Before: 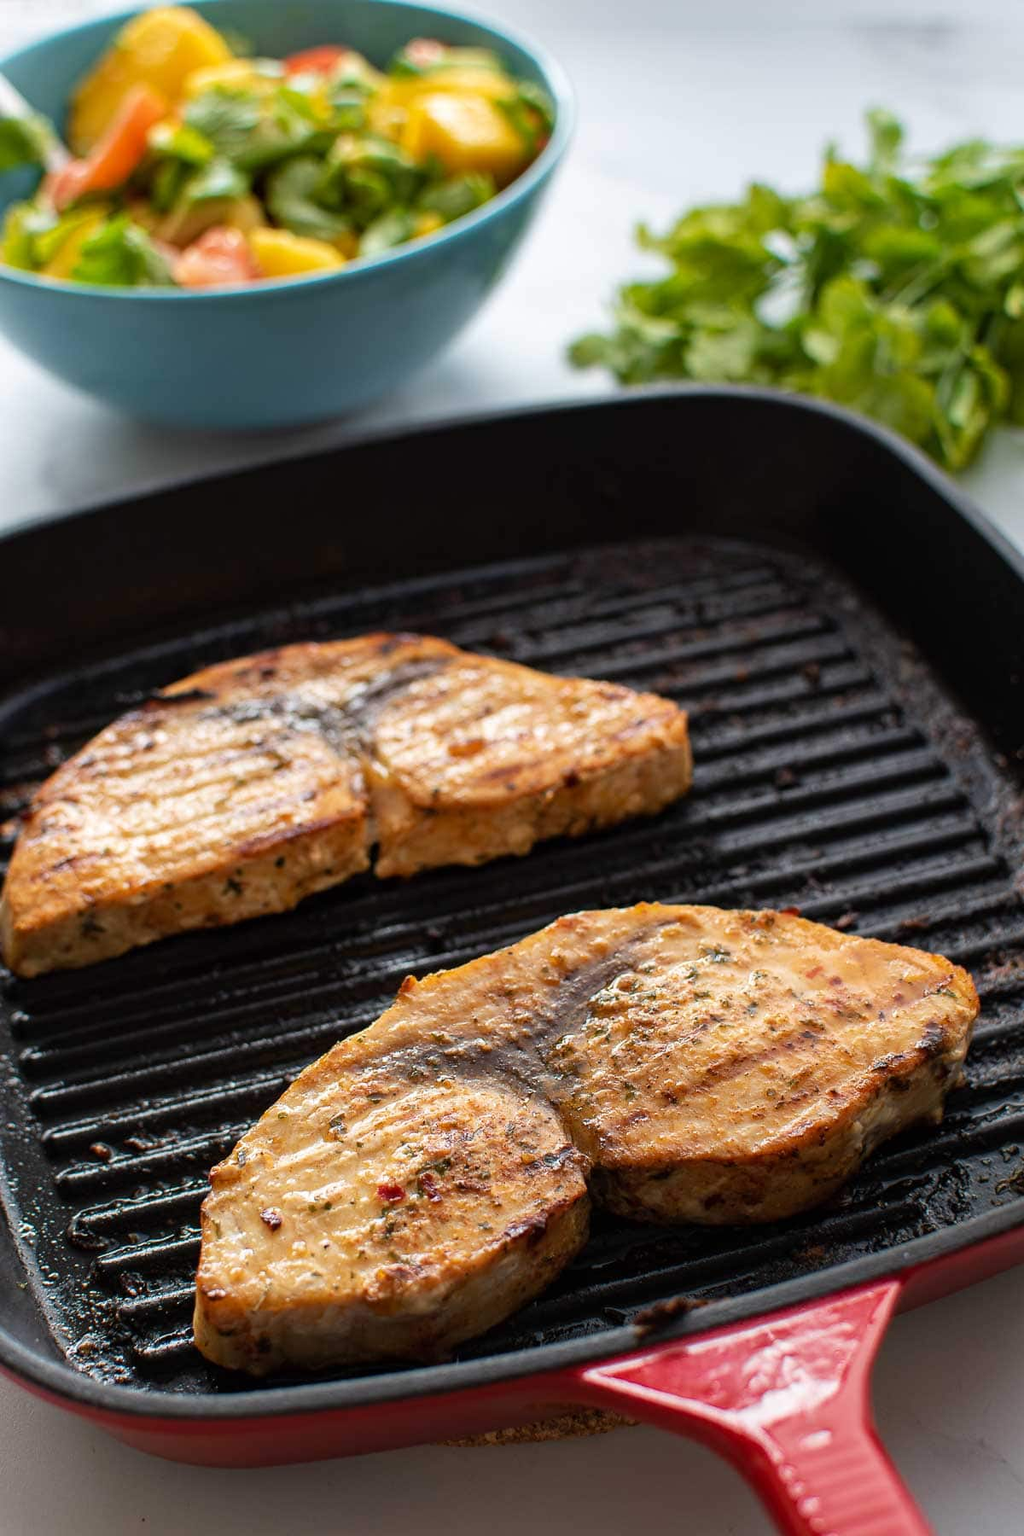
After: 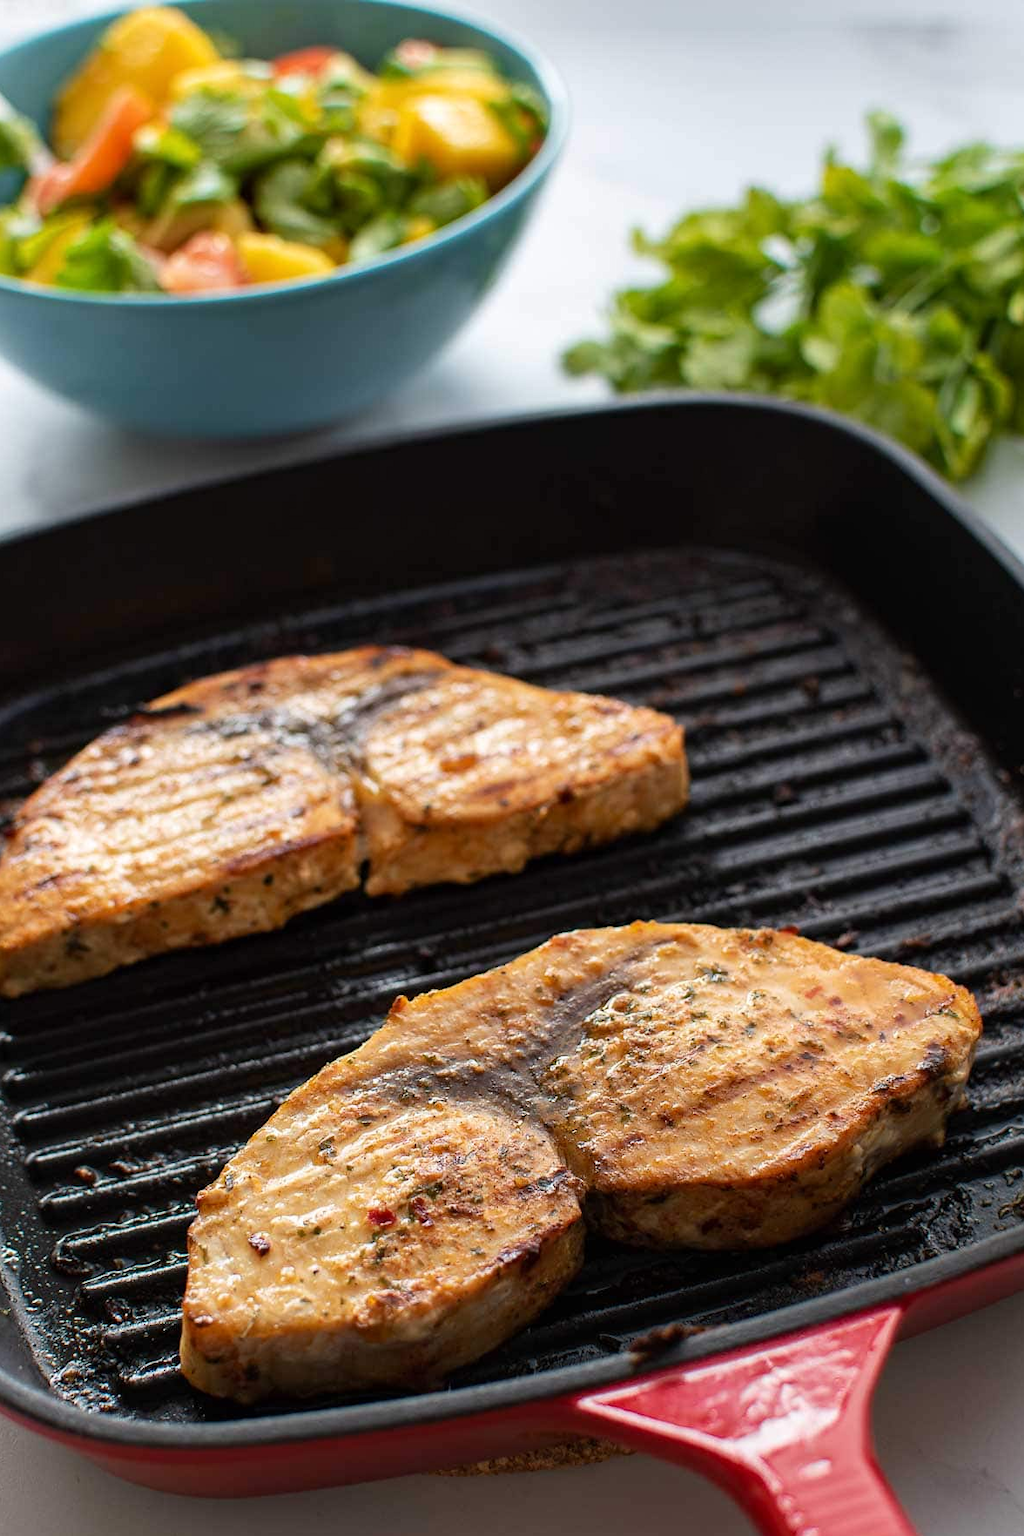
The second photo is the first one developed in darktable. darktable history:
contrast brightness saturation: contrast 0.046
crop: left 1.674%, right 0.272%, bottom 1.95%
